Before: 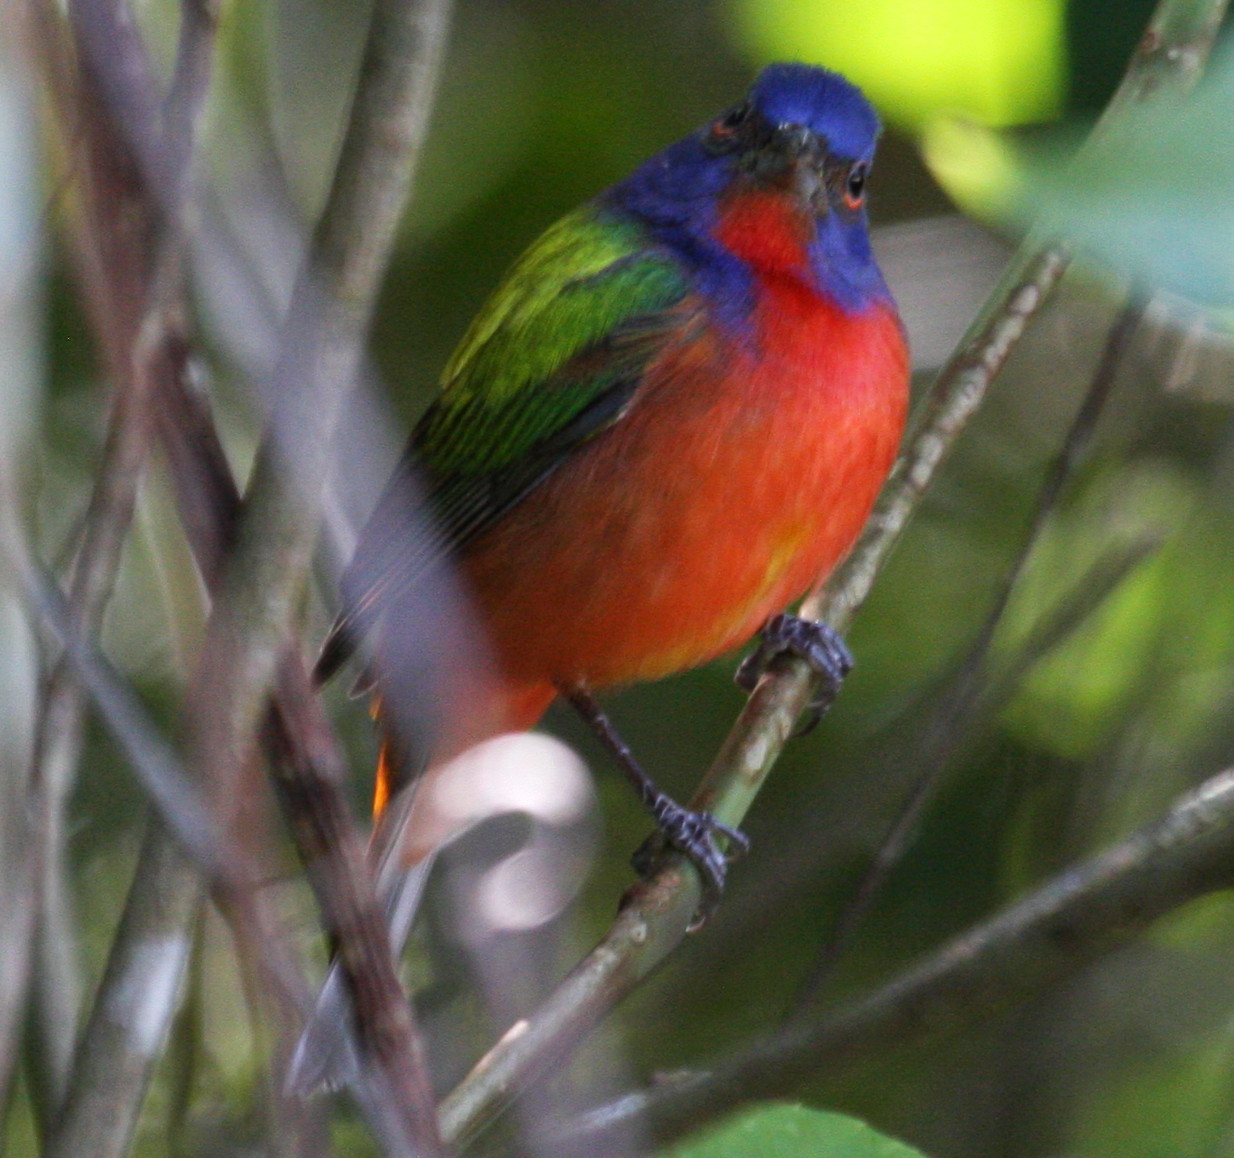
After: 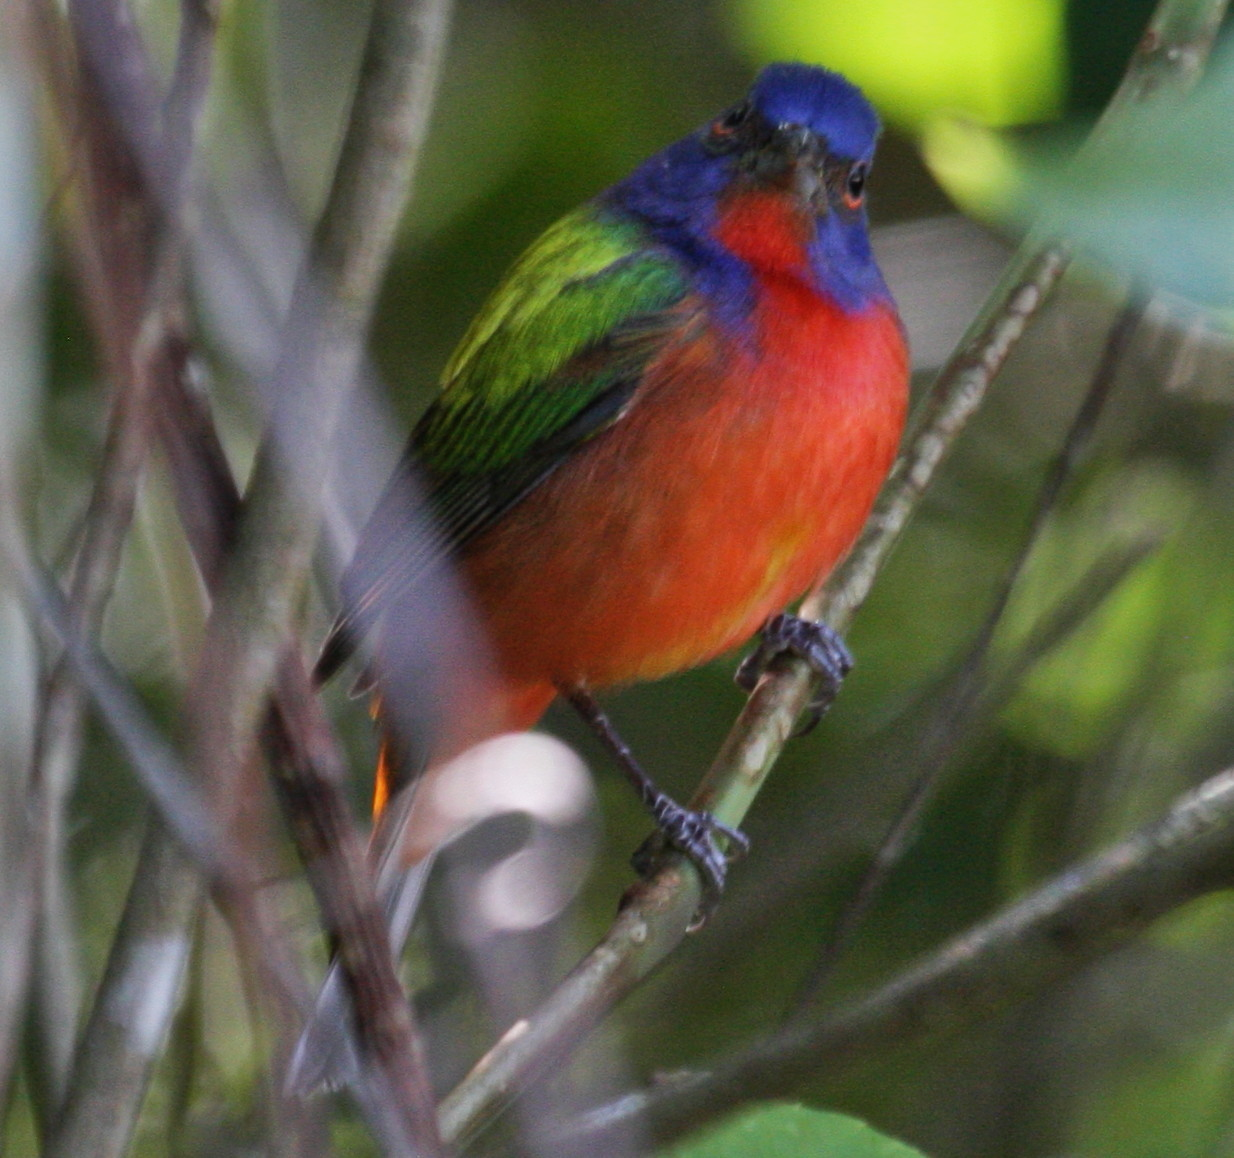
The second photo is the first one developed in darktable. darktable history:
exposure: exposure -0.242 EV, compensate highlight preservation false
shadows and highlights: highlights color adjustment 0%, low approximation 0.01, soften with gaussian
